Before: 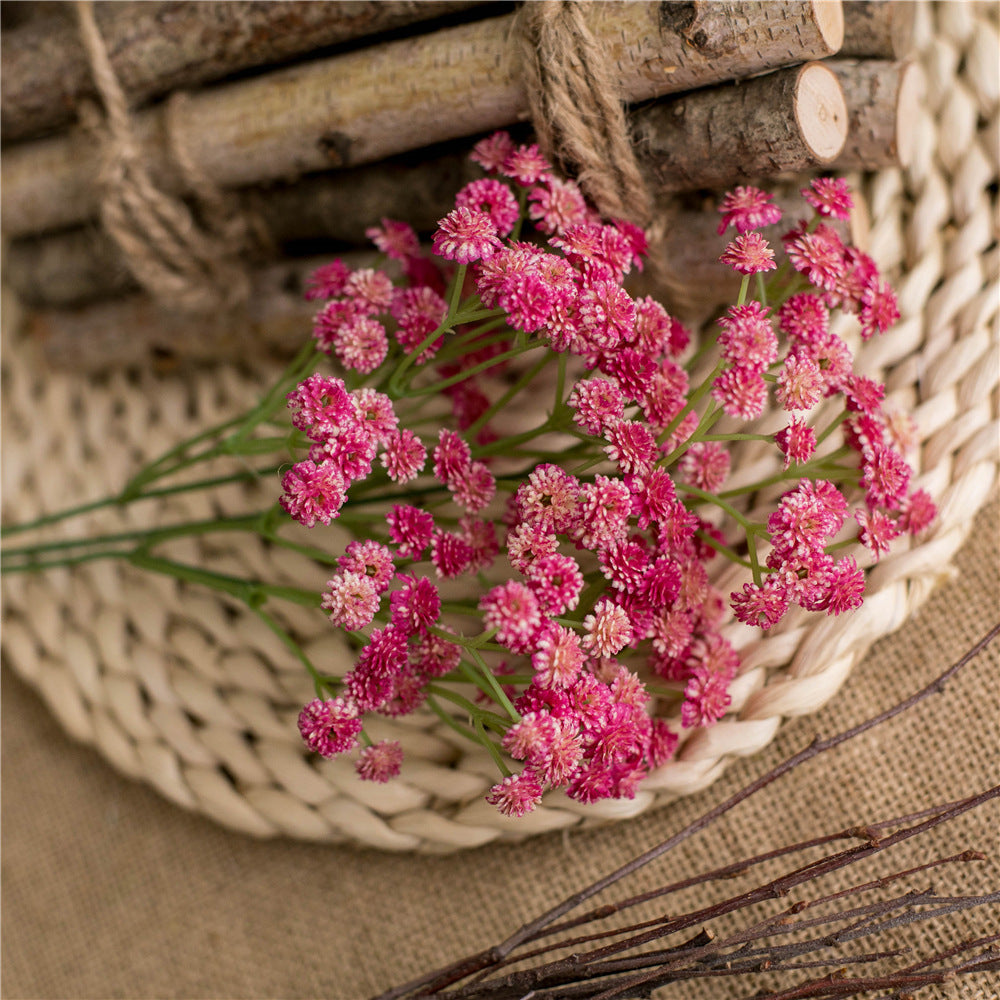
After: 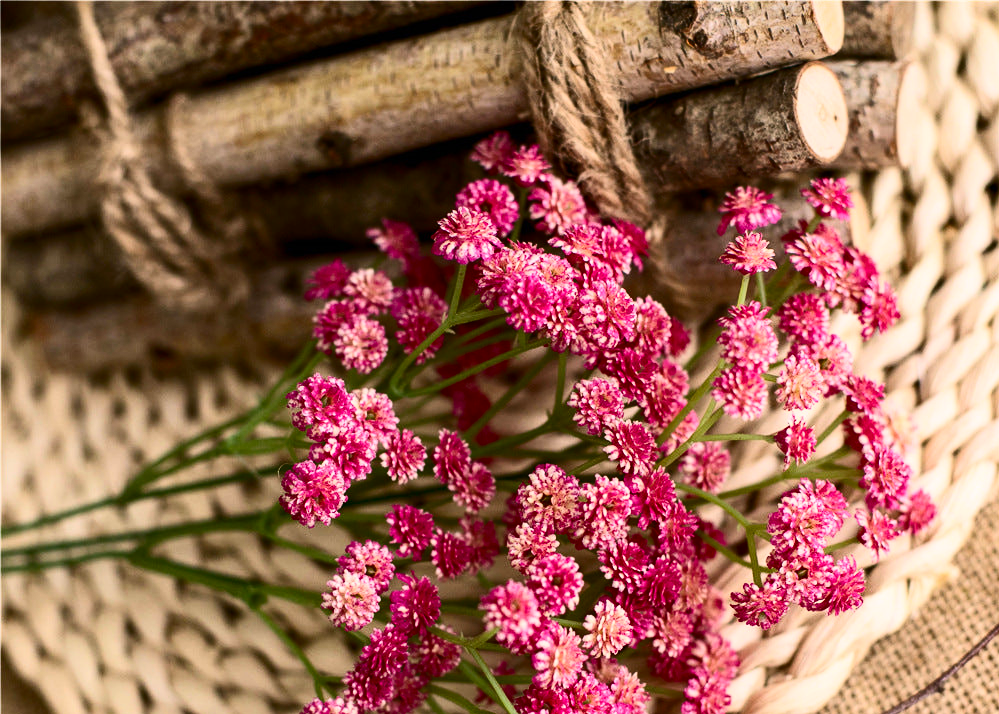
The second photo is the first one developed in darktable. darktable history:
crop: bottom 28.576%
contrast brightness saturation: contrast 0.4, brightness 0.1, saturation 0.21
